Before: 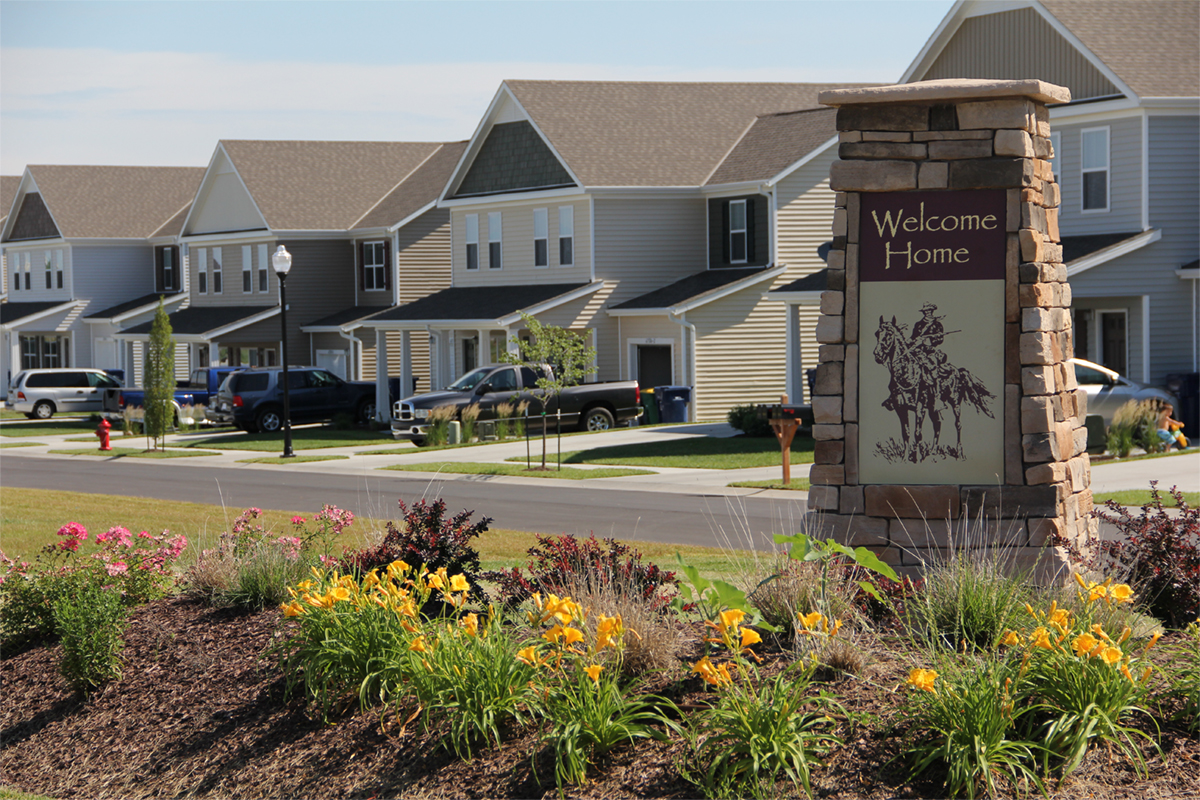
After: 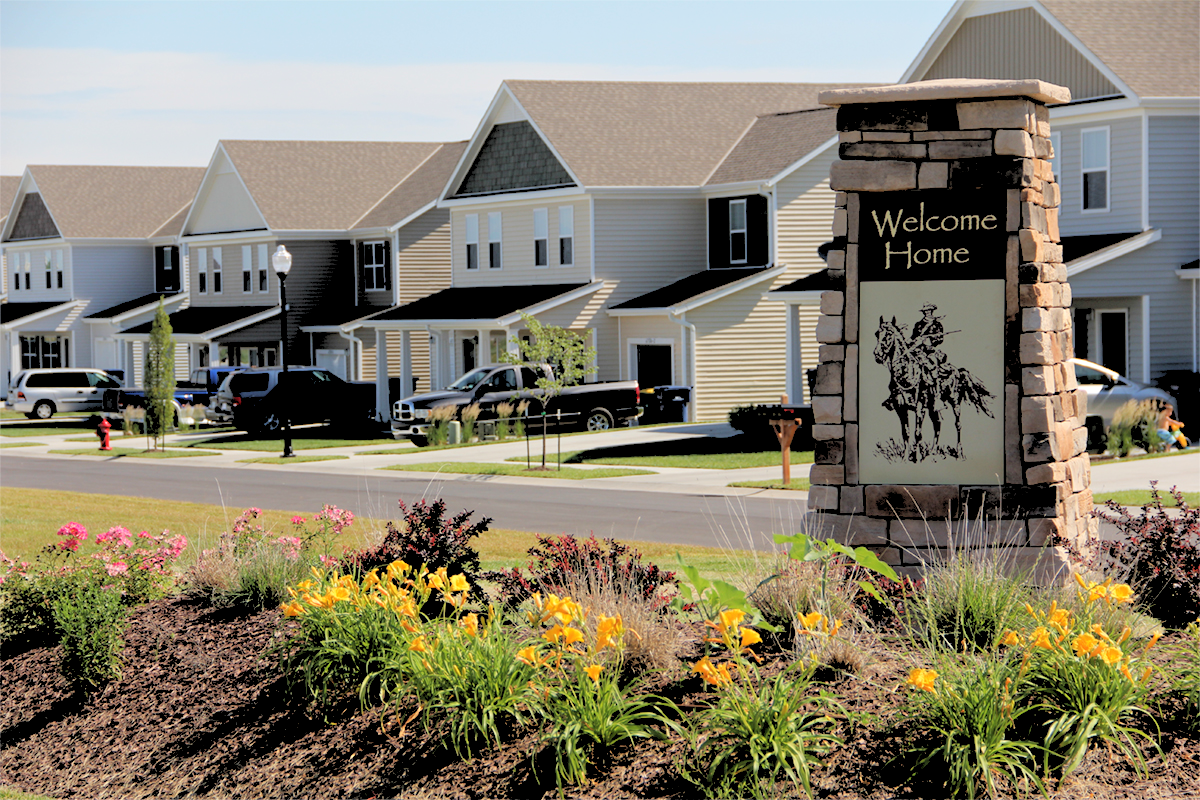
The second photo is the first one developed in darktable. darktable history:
levels: mode automatic
rgb levels: levels [[0.027, 0.429, 0.996], [0, 0.5, 1], [0, 0.5, 1]]
tone equalizer: on, module defaults
